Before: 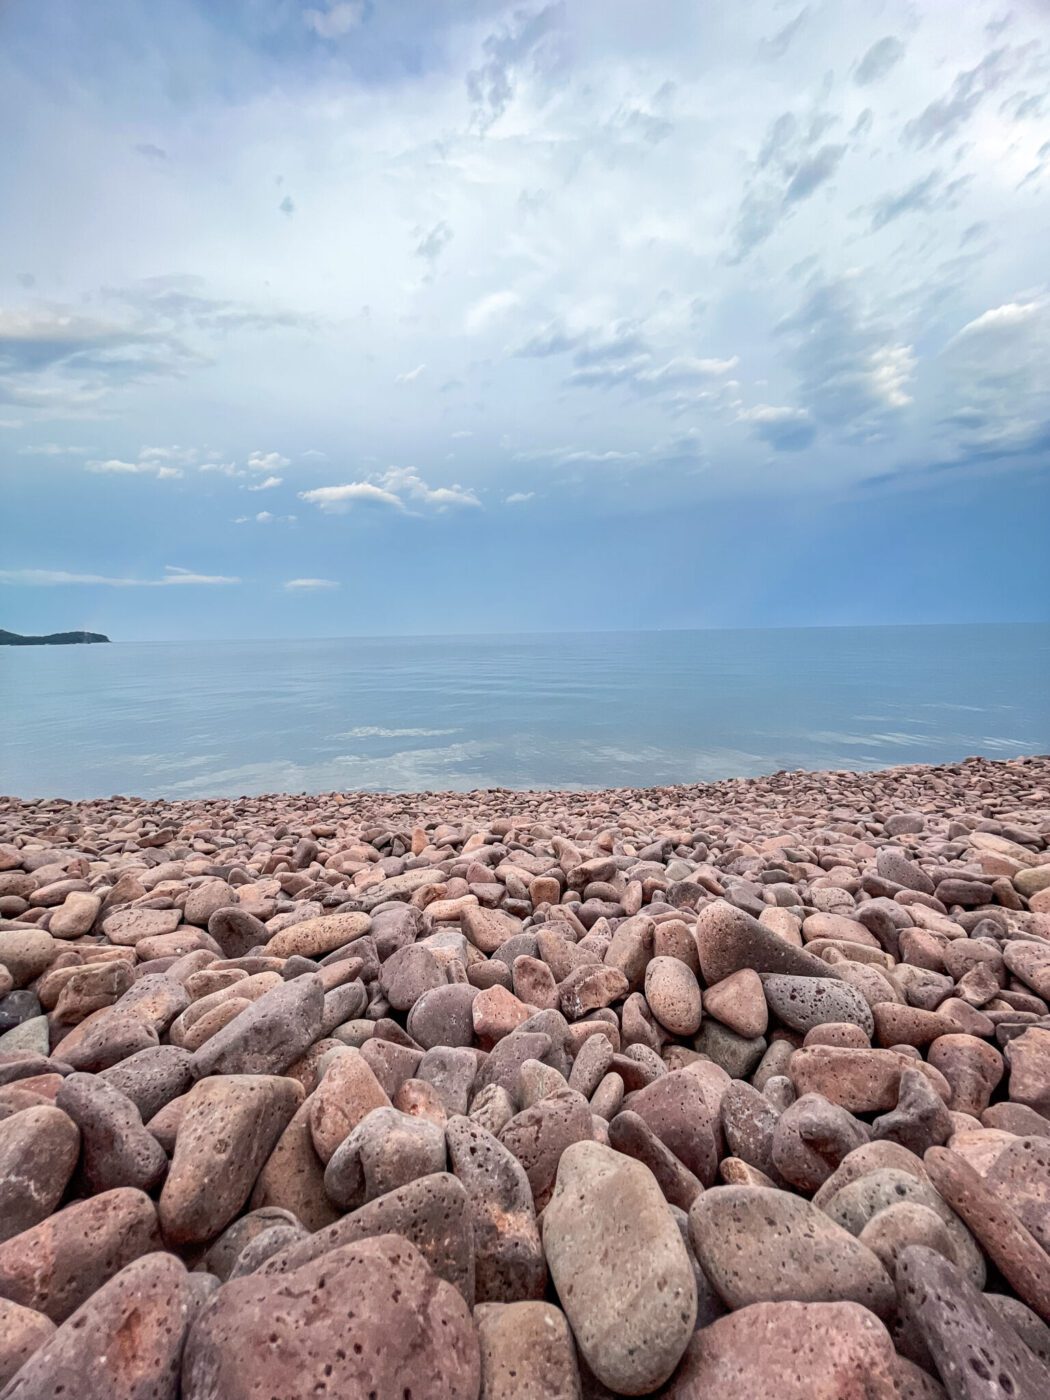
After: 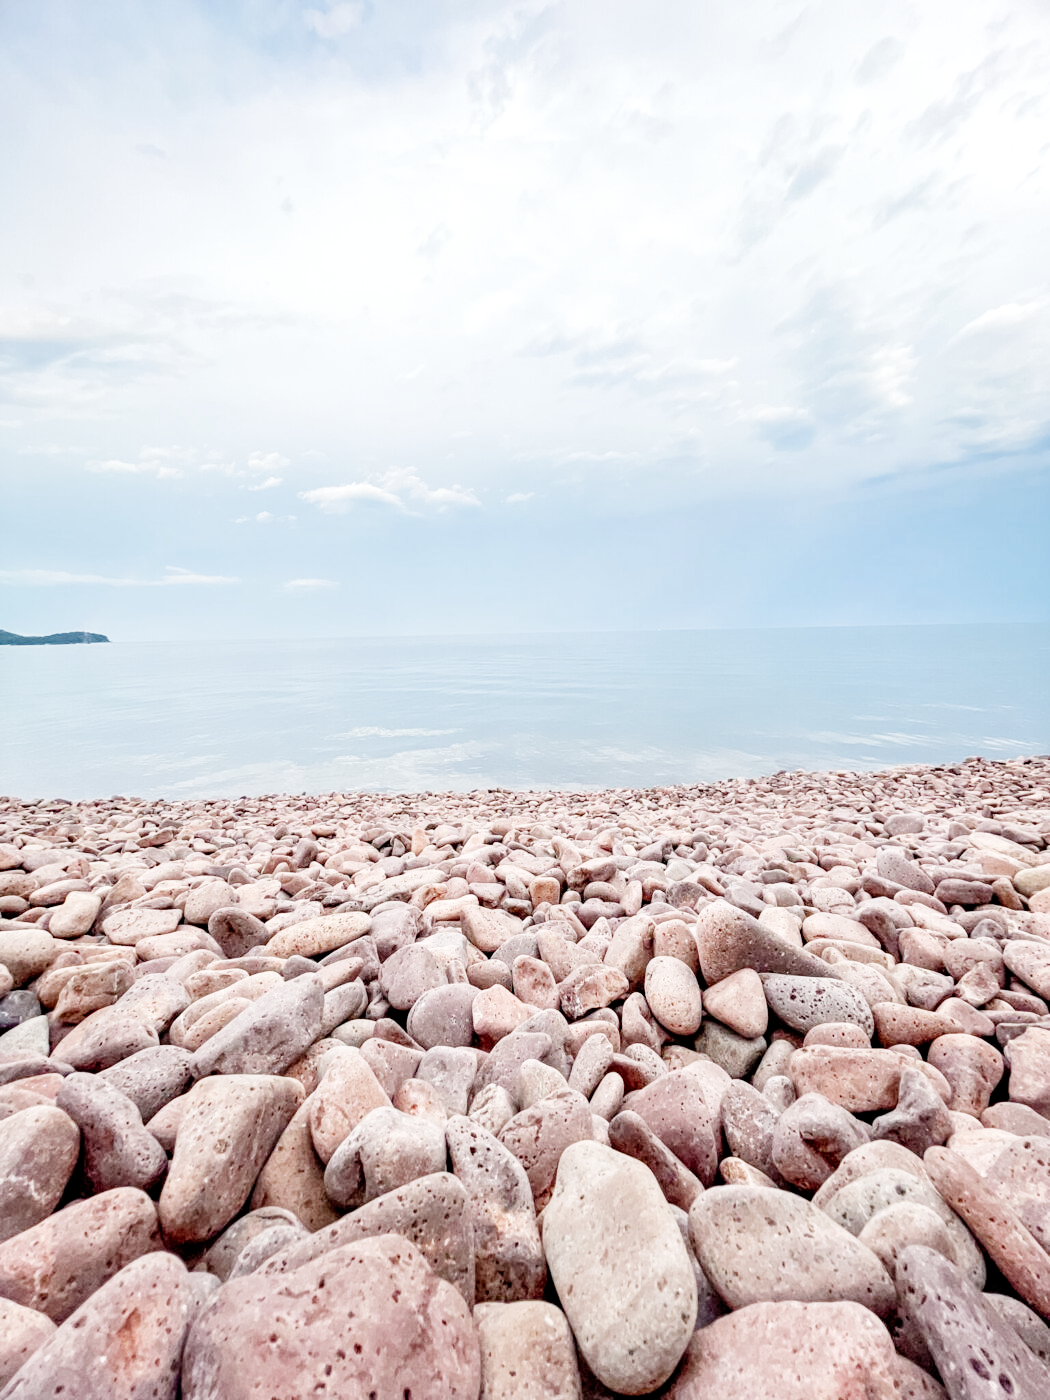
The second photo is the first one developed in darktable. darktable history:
exposure: exposure 2.25 EV, compensate highlight preservation false
filmic rgb: middle gray luminance 30%, black relative exposure -9 EV, white relative exposure 7 EV, threshold 6 EV, target black luminance 0%, hardness 2.94, latitude 2.04%, contrast 0.963, highlights saturation mix 5%, shadows ↔ highlights balance 12.16%, add noise in highlights 0, preserve chrominance no, color science v3 (2019), use custom middle-gray values true, iterations of high-quality reconstruction 0, contrast in highlights soft, enable highlight reconstruction true
color balance: contrast 10%
astrophoto denoise: luma 0%
